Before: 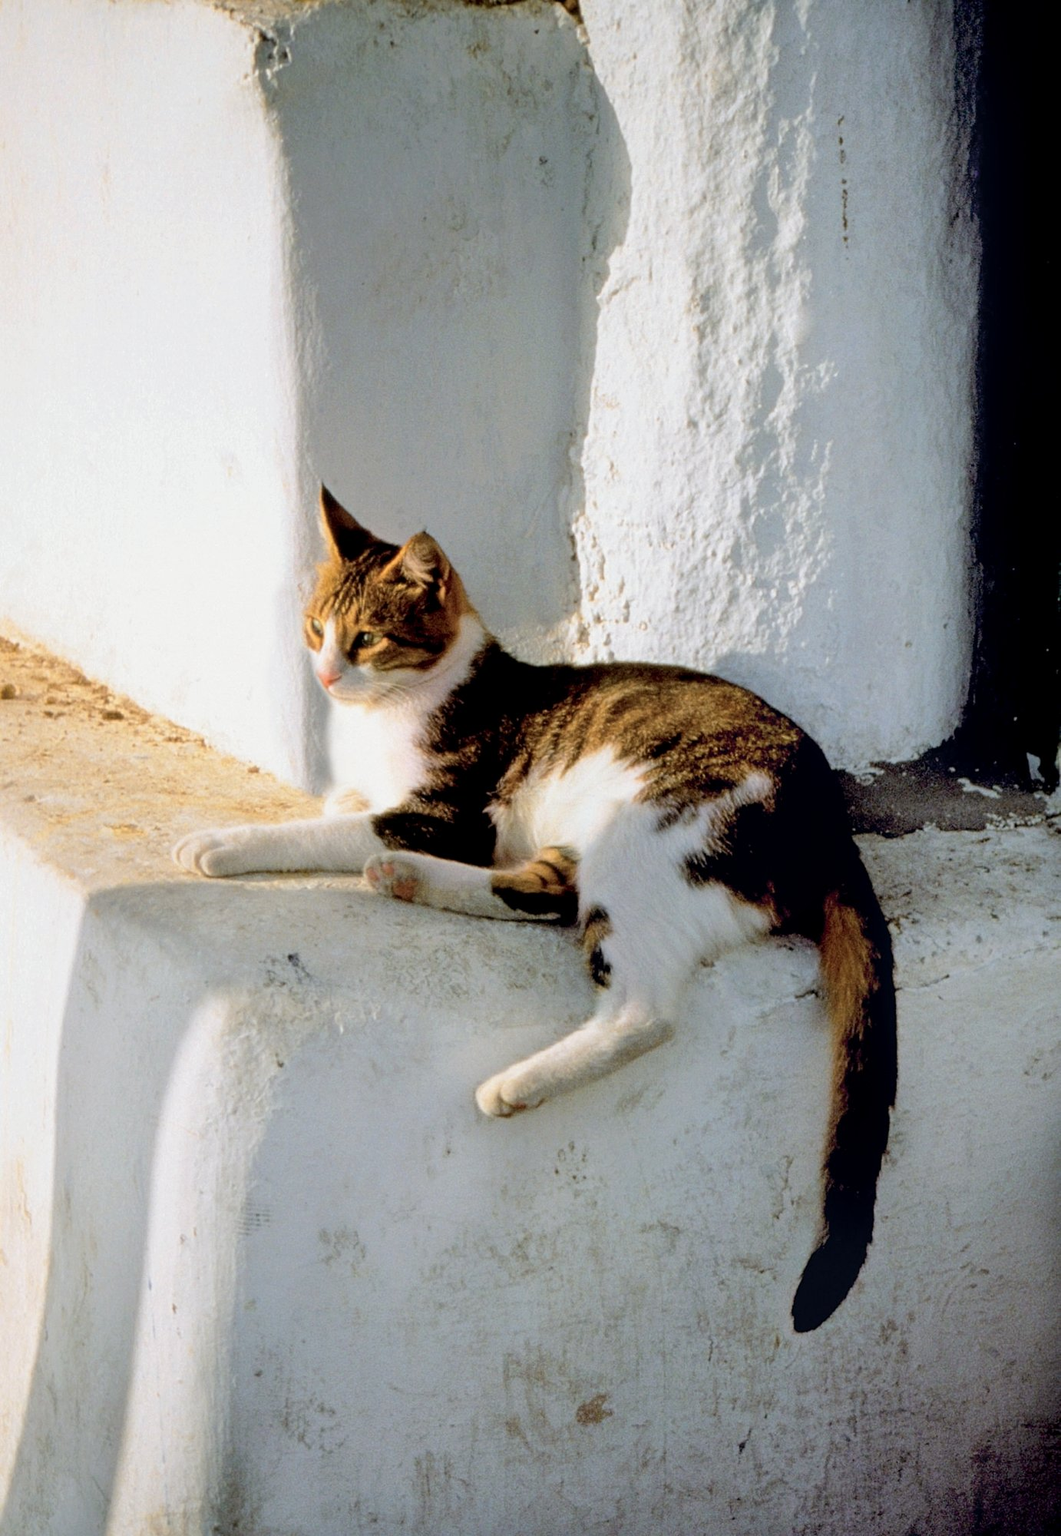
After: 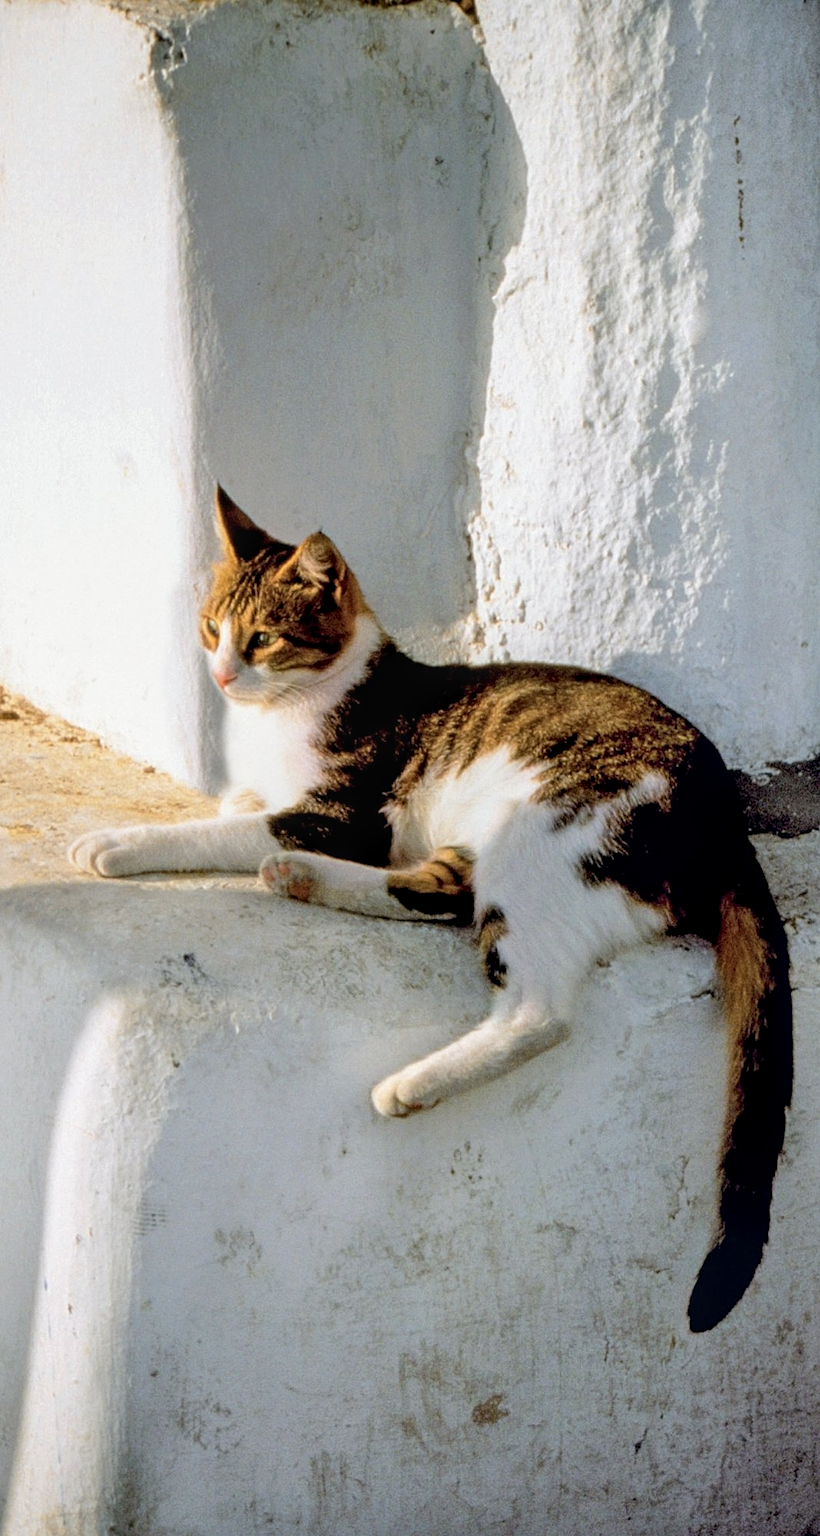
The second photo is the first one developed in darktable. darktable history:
local contrast: on, module defaults
crop: left 9.897%, right 12.709%
